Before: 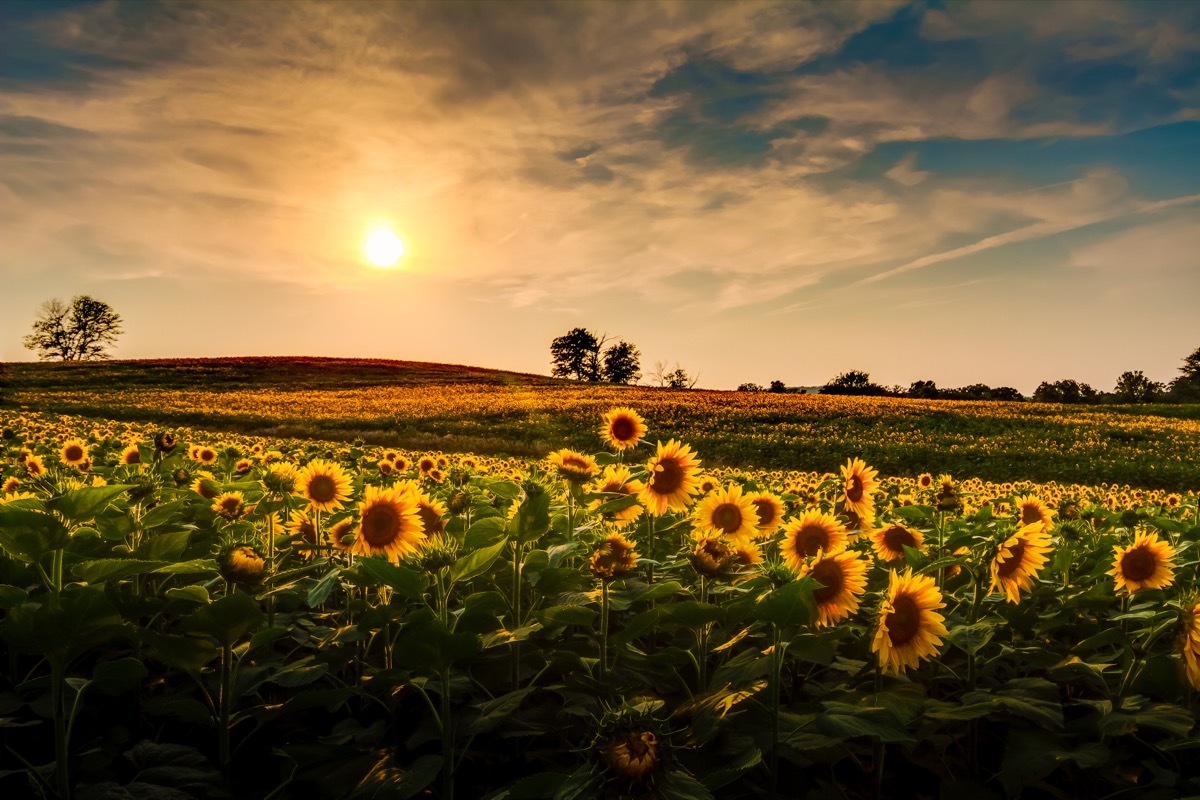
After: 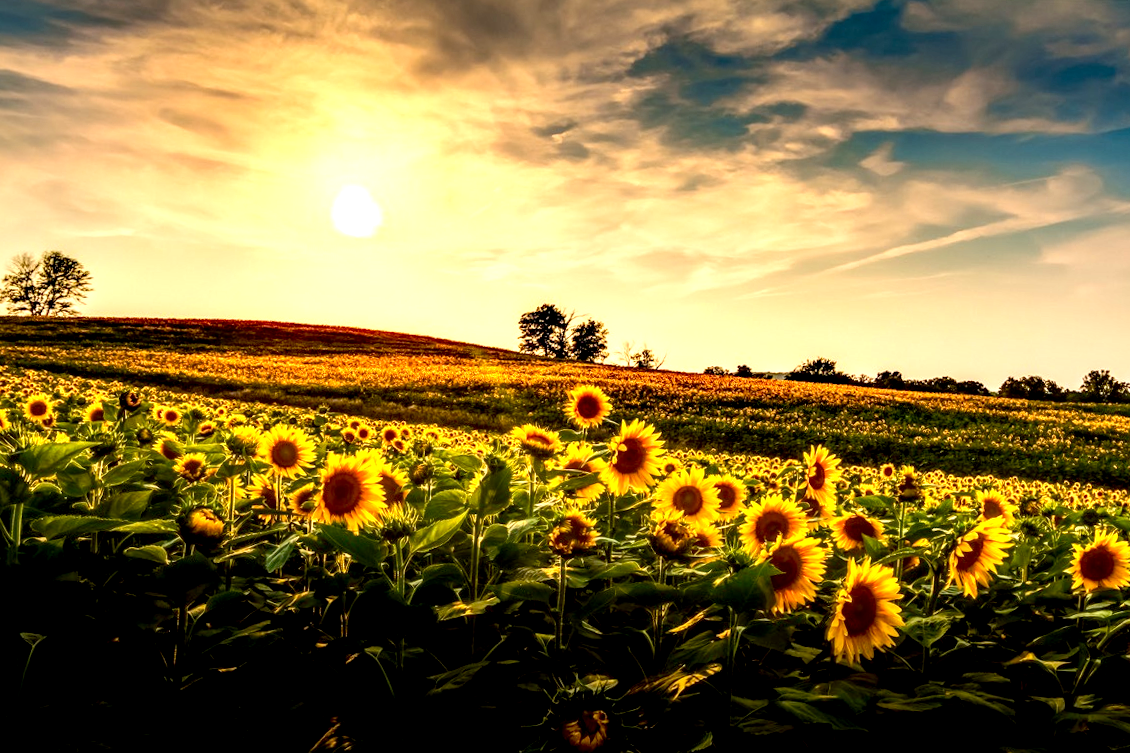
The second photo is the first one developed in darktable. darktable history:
crop and rotate: angle -2.38°
exposure: black level correction 0.012, exposure 0.7 EV, compensate exposure bias true, compensate highlight preservation false
tone equalizer: -8 EV -0.417 EV, -7 EV -0.389 EV, -6 EV -0.333 EV, -5 EV -0.222 EV, -3 EV 0.222 EV, -2 EV 0.333 EV, -1 EV 0.389 EV, +0 EV 0.417 EV, edges refinement/feathering 500, mask exposure compensation -1.57 EV, preserve details no
local contrast: detail 130%
